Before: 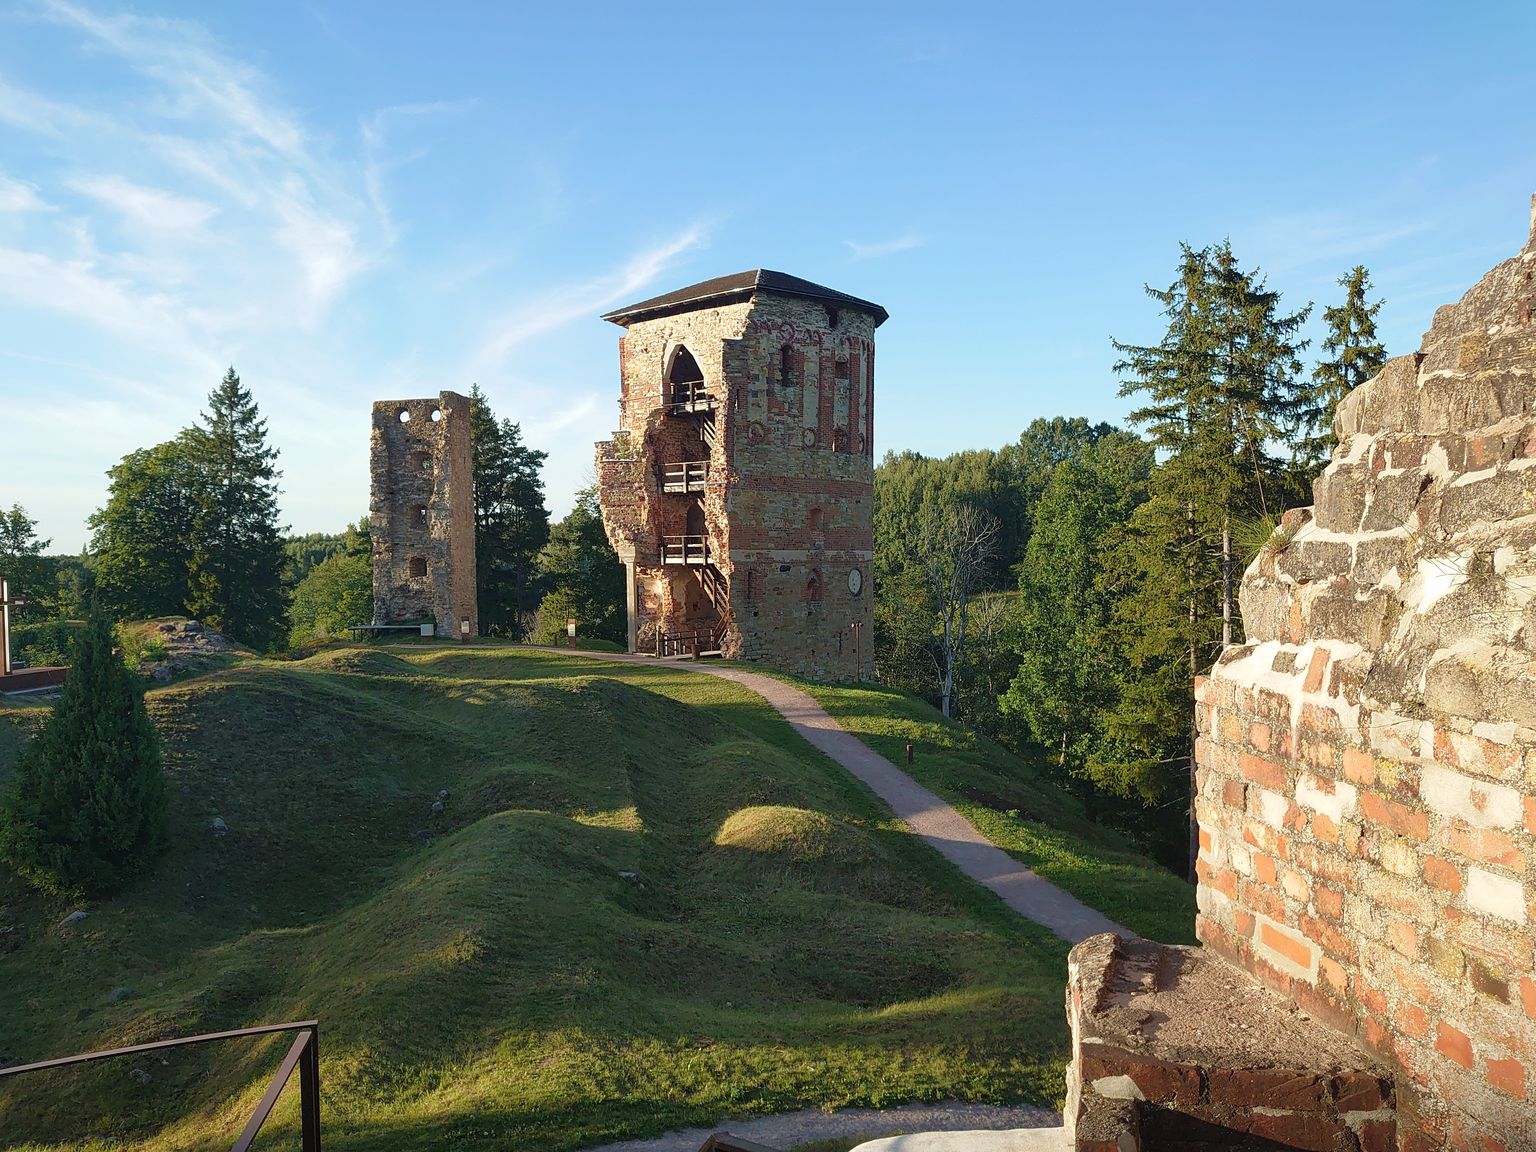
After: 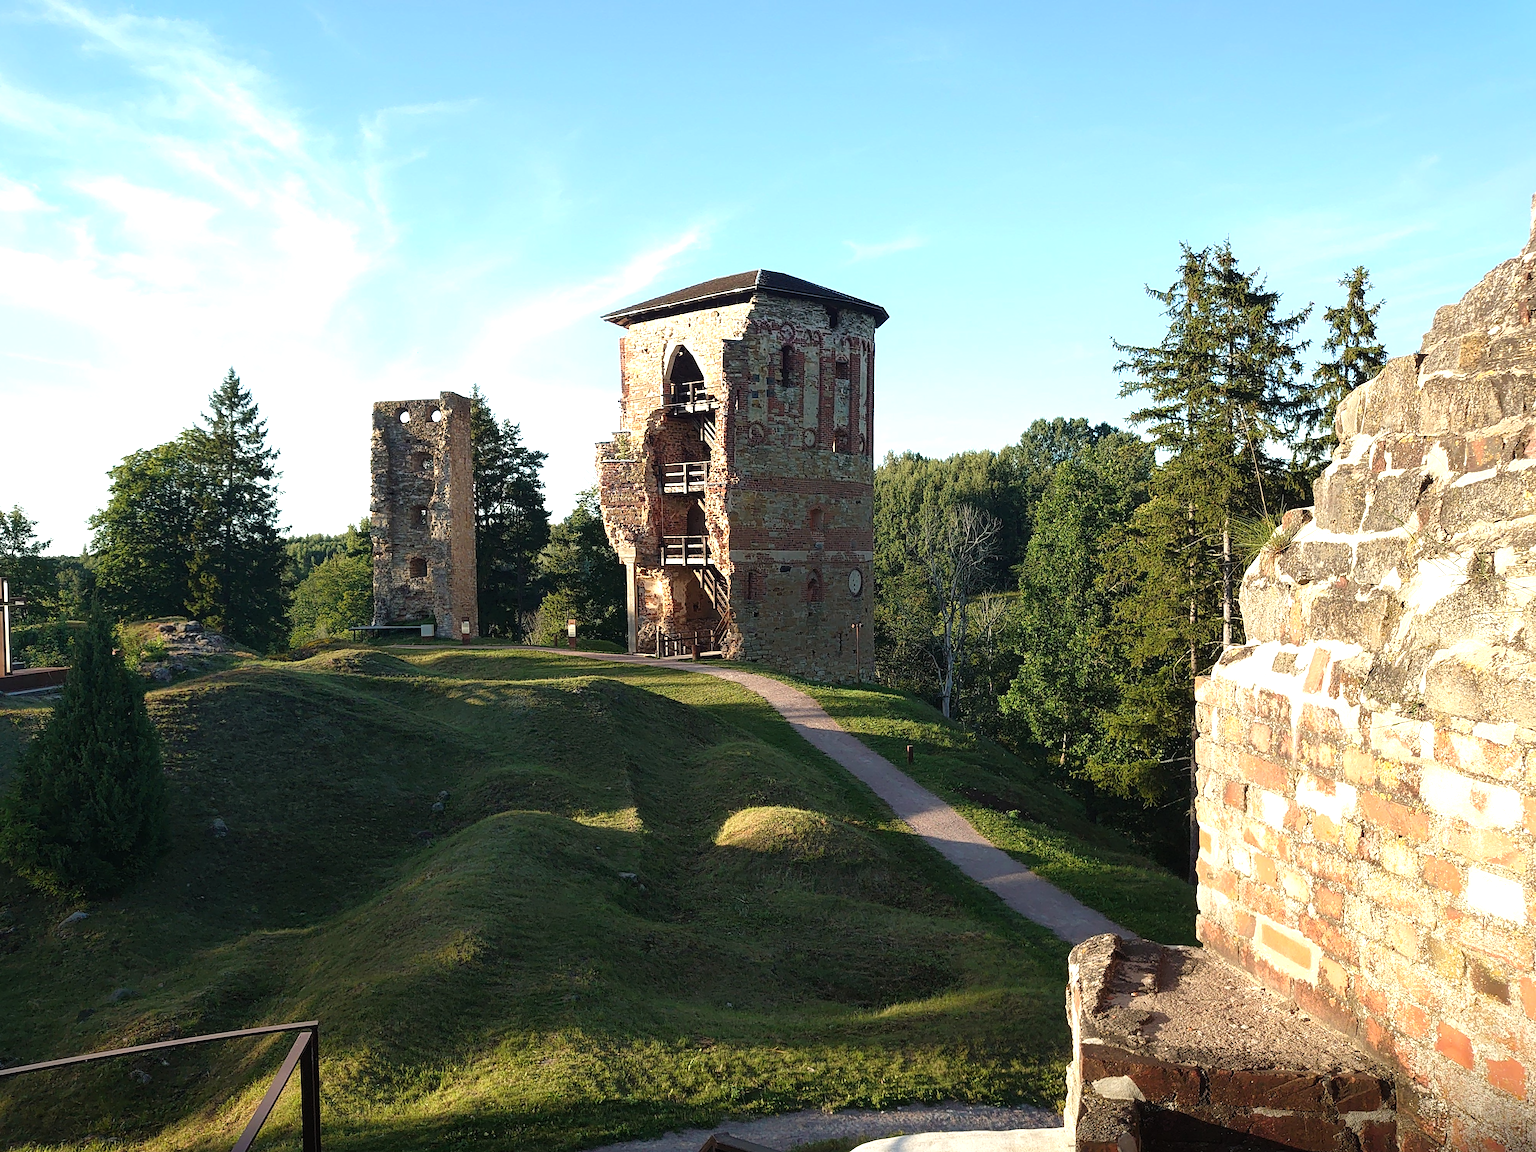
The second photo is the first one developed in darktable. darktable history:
tone equalizer: -8 EV -0.762 EV, -7 EV -0.674 EV, -6 EV -0.592 EV, -5 EV -0.403 EV, -3 EV 0.394 EV, -2 EV 0.6 EV, -1 EV 0.68 EV, +0 EV 0.764 EV, smoothing diameter 2.15%, edges refinement/feathering 19.86, mask exposure compensation -1.57 EV, filter diffusion 5
